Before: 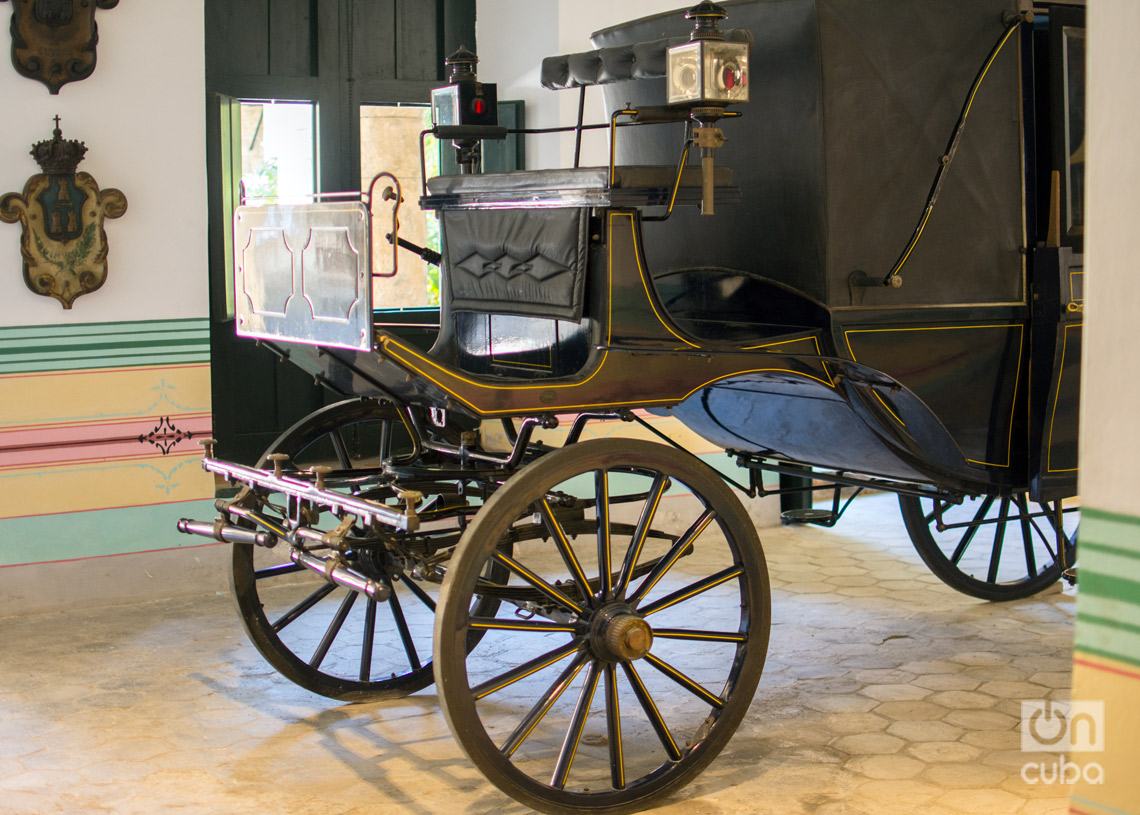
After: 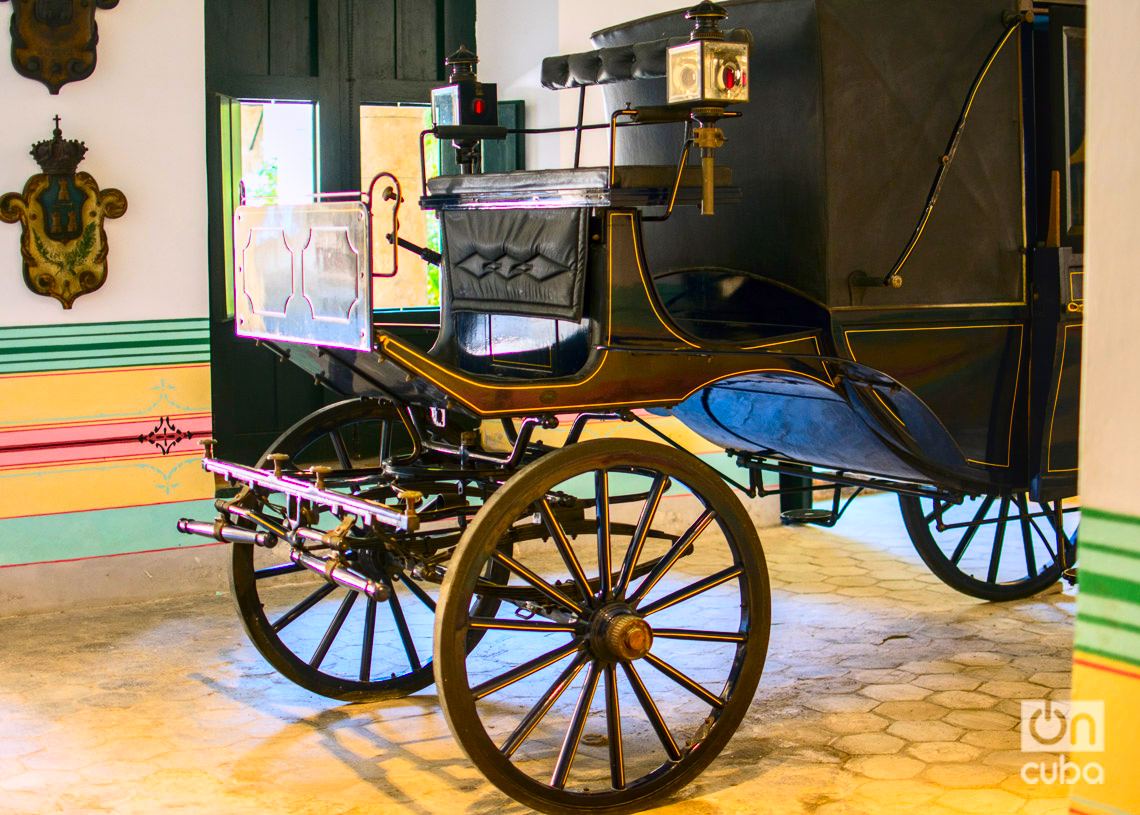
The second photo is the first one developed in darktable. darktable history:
white balance: red 1.004, blue 1.024
shadows and highlights: radius 334.93, shadows 63.48, highlights 6.06, compress 87.7%, highlights color adjustment 39.73%, soften with gaussian
contrast brightness saturation: contrast 0.26, brightness 0.02, saturation 0.87
local contrast: on, module defaults
